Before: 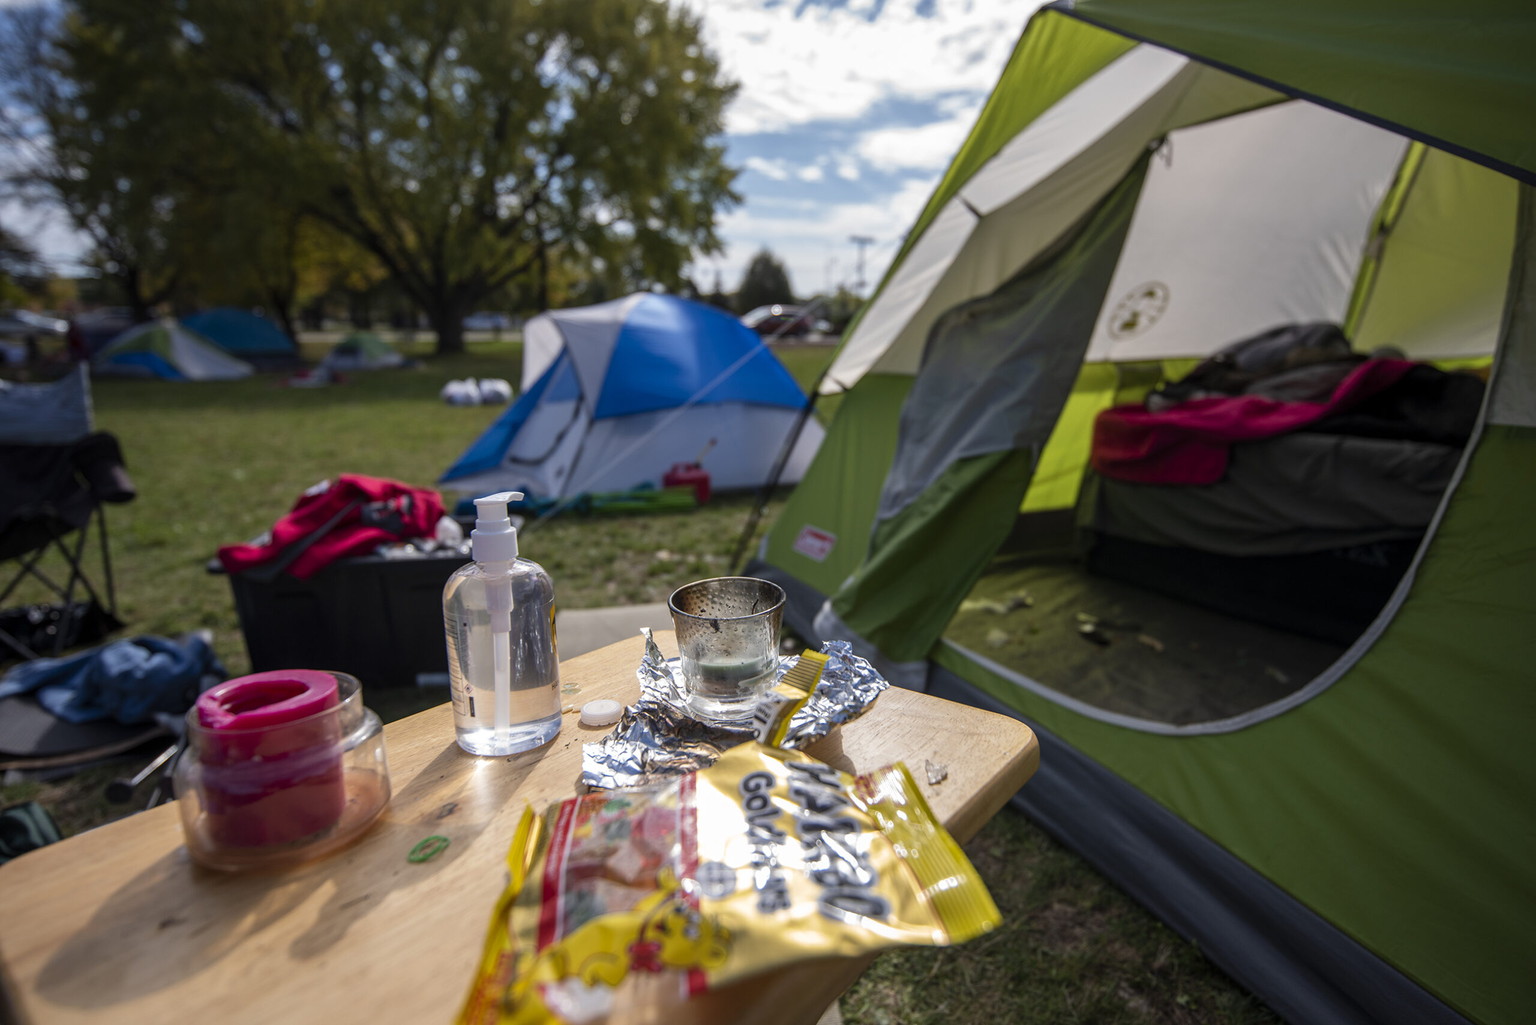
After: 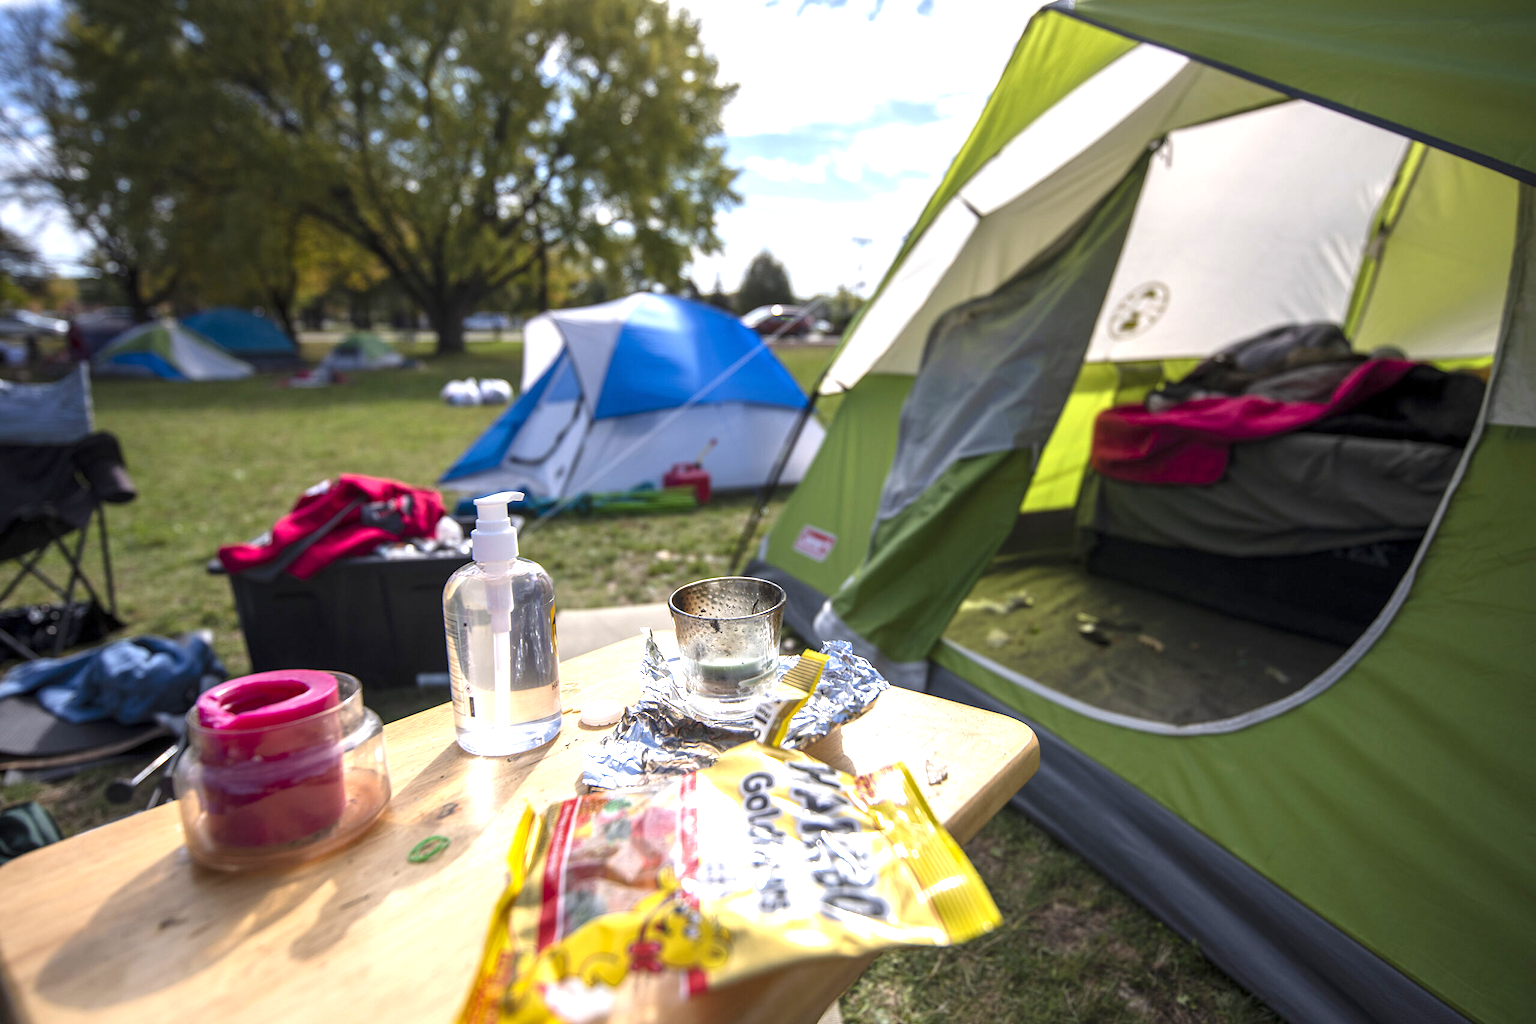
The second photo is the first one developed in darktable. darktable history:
exposure: exposure 1.205 EV, compensate highlight preservation false
